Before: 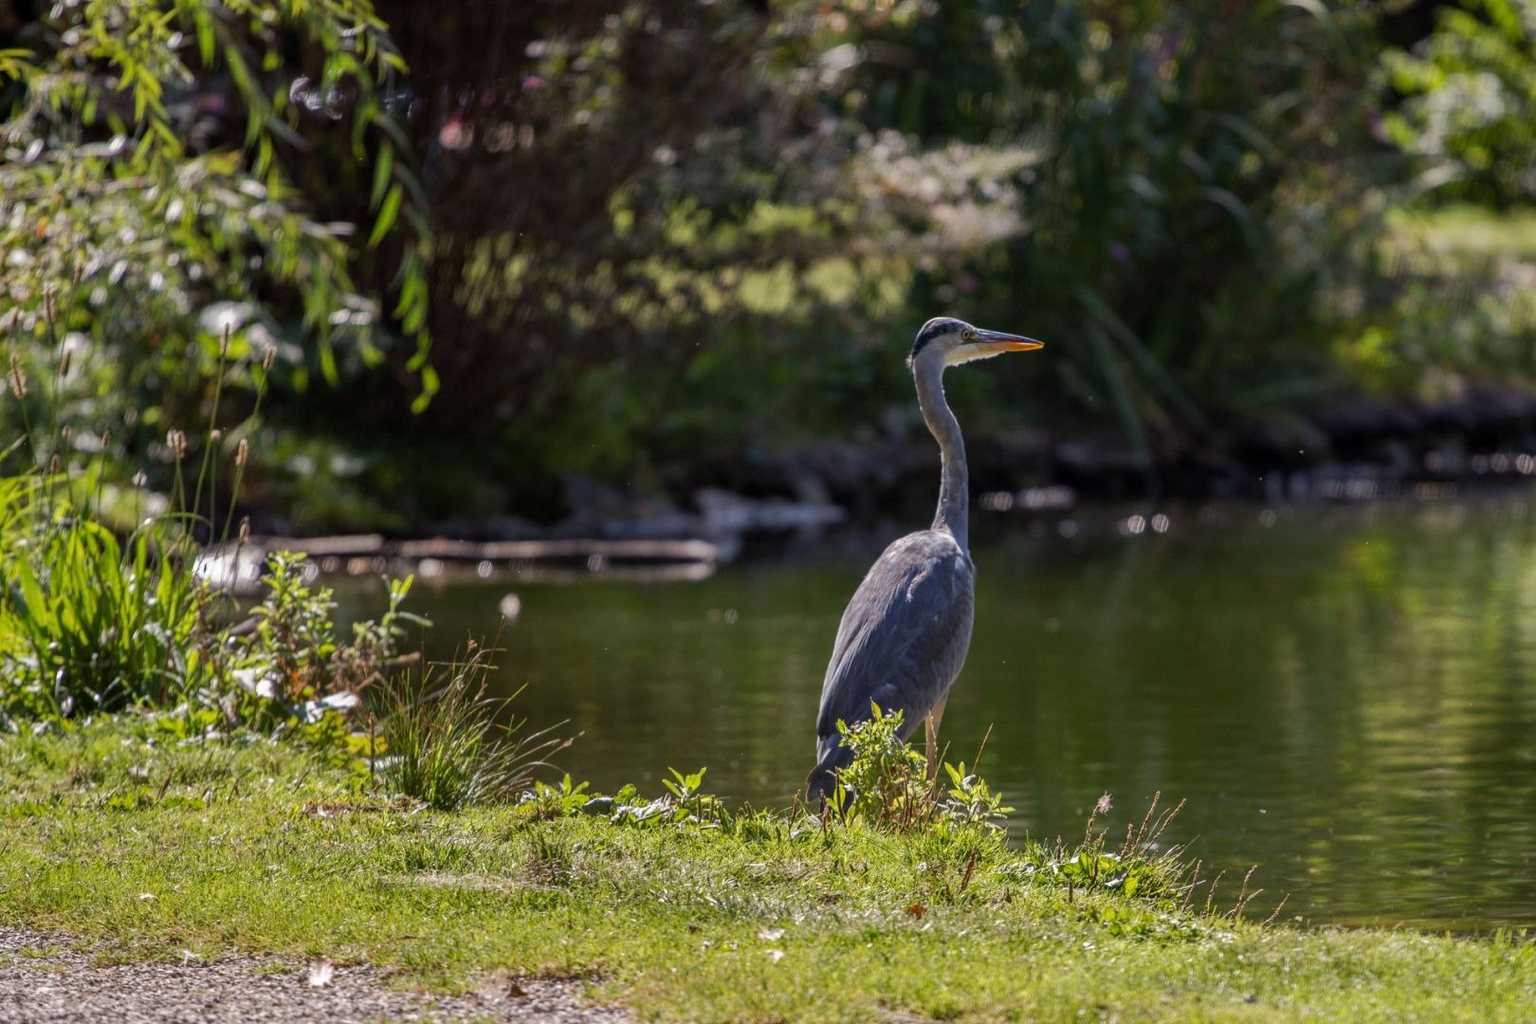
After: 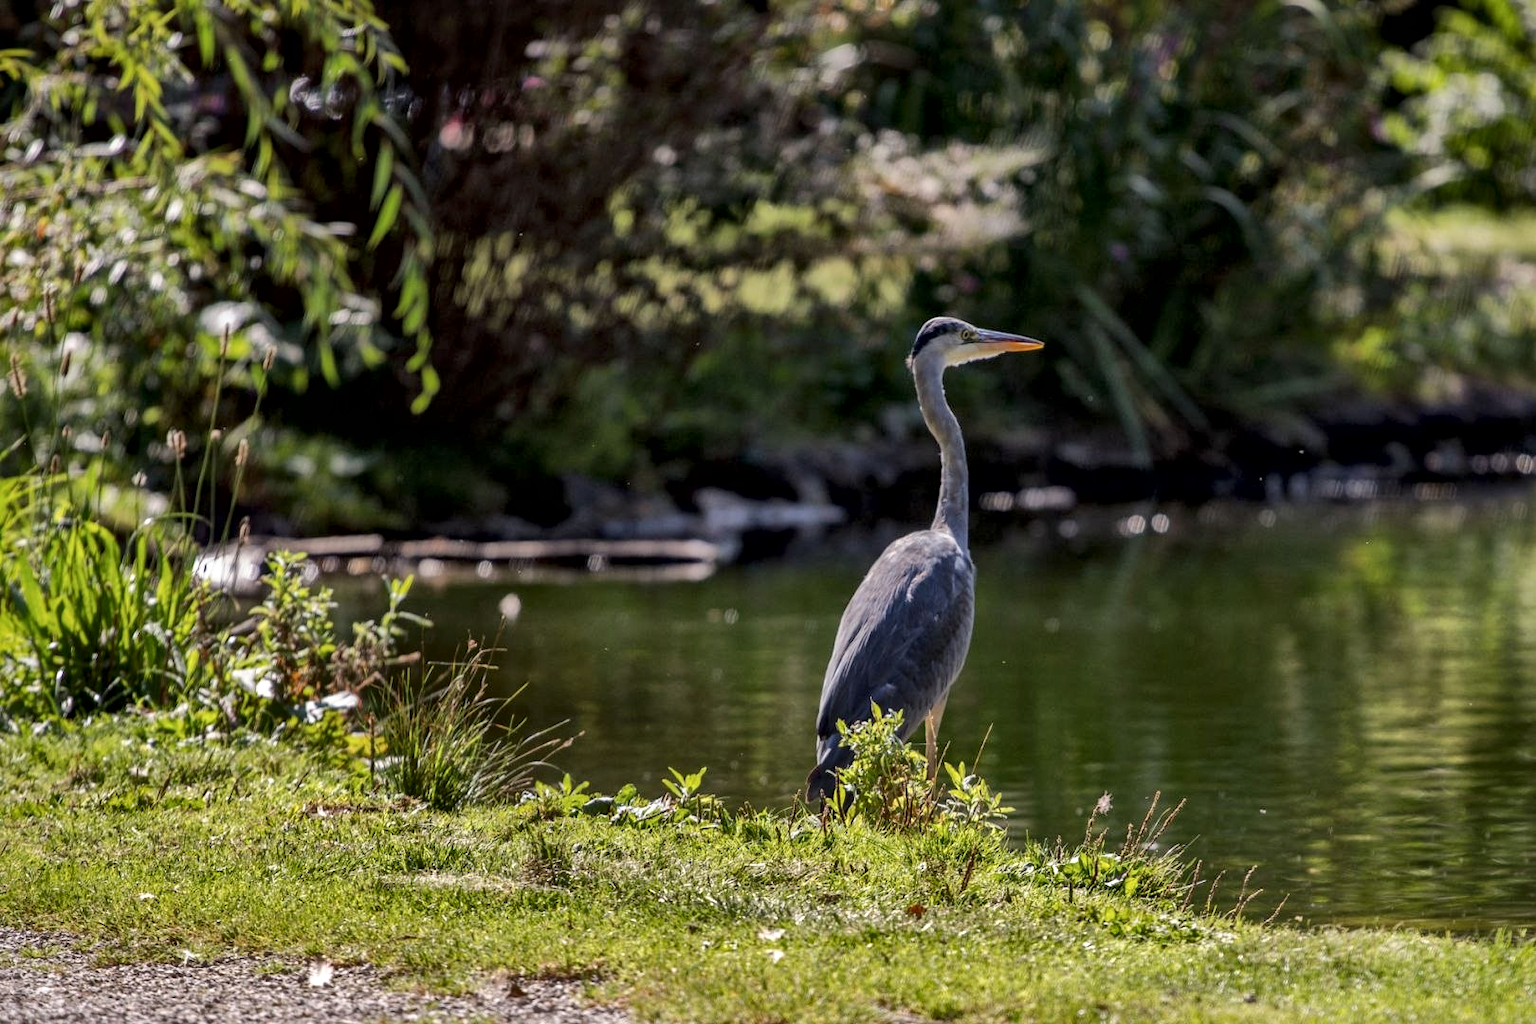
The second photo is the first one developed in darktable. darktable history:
local contrast: mode bilateral grid, contrast 19, coarseness 50, detail 179%, midtone range 0.2
